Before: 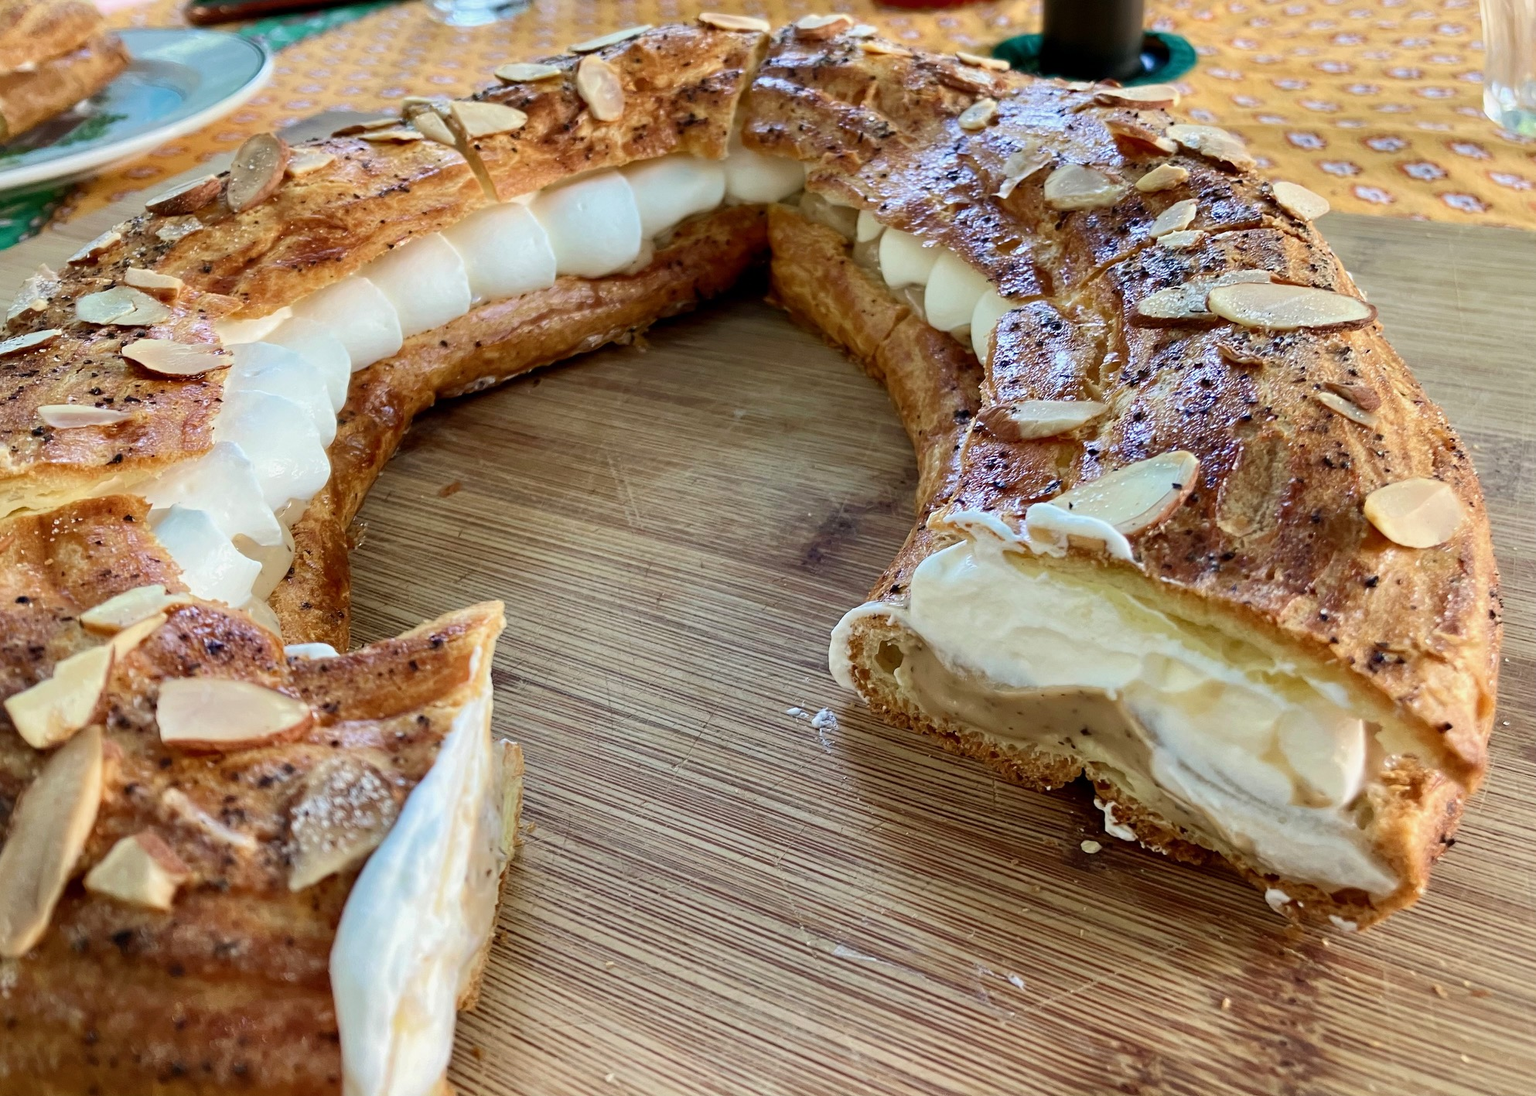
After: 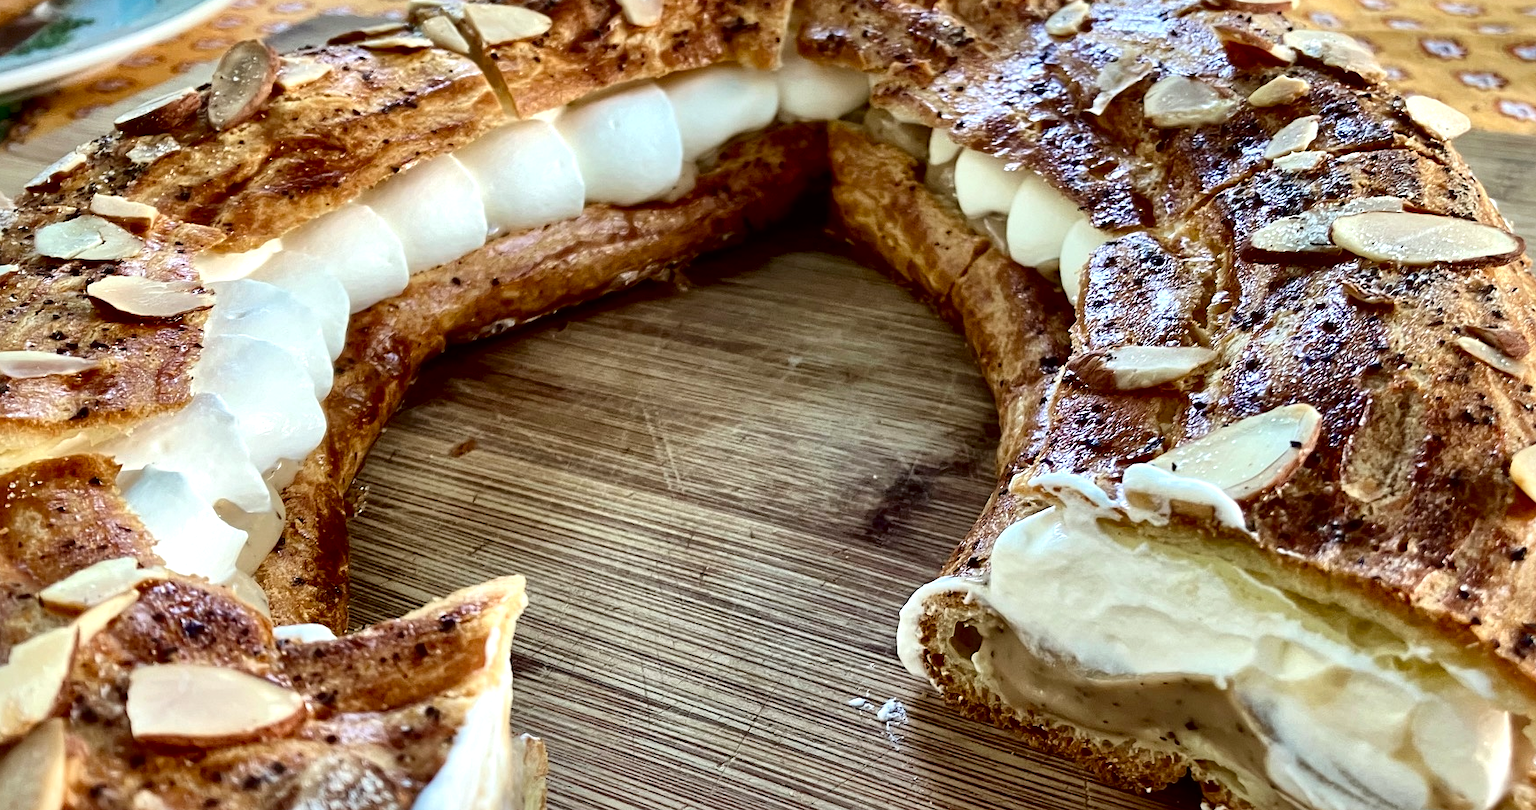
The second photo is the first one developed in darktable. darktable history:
color correction: highlights a* -2.73, highlights b* -2.09, shadows a* 2.41, shadows b* 2.73
white balance: red 1.009, blue 0.985
local contrast: mode bilateral grid, contrast 44, coarseness 69, detail 214%, midtone range 0.2
crop: left 3.015%, top 8.969%, right 9.647%, bottom 26.457%
